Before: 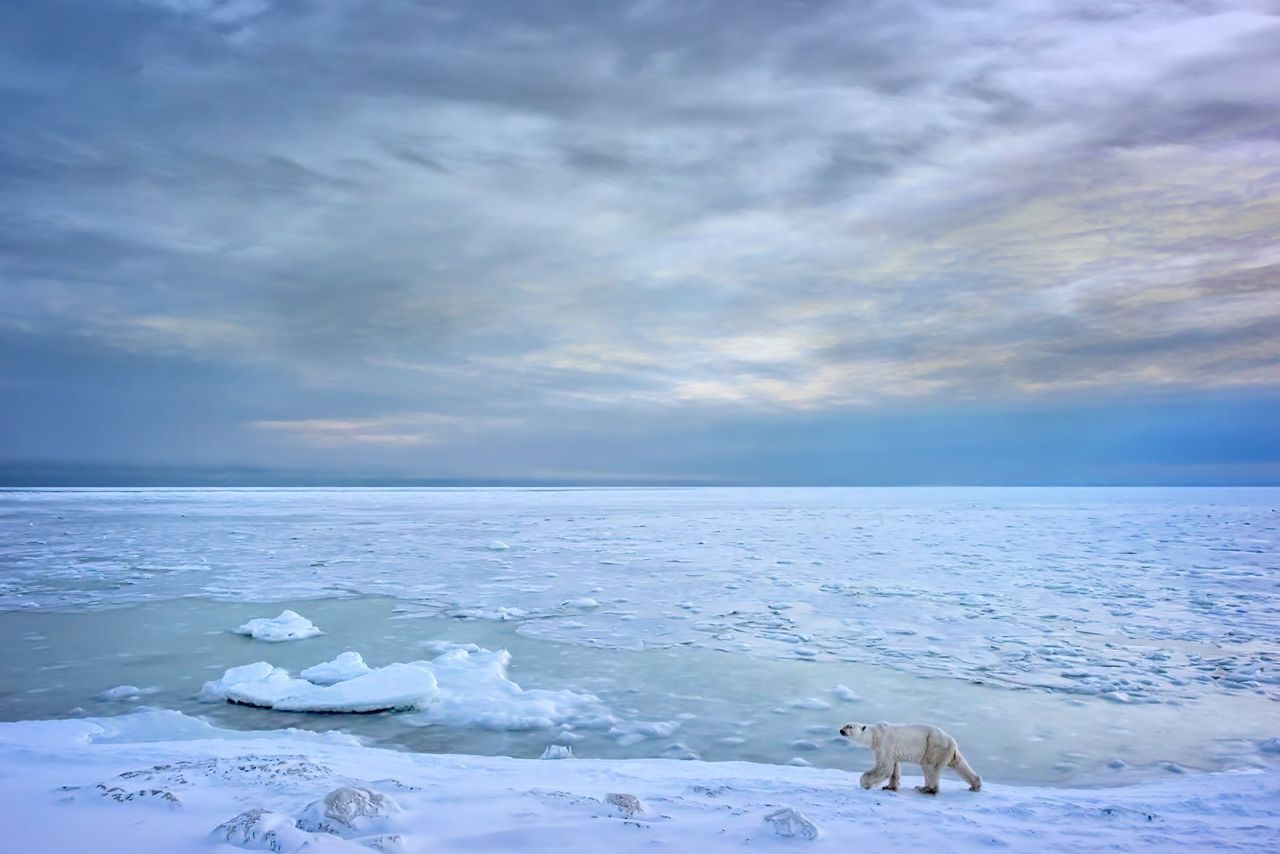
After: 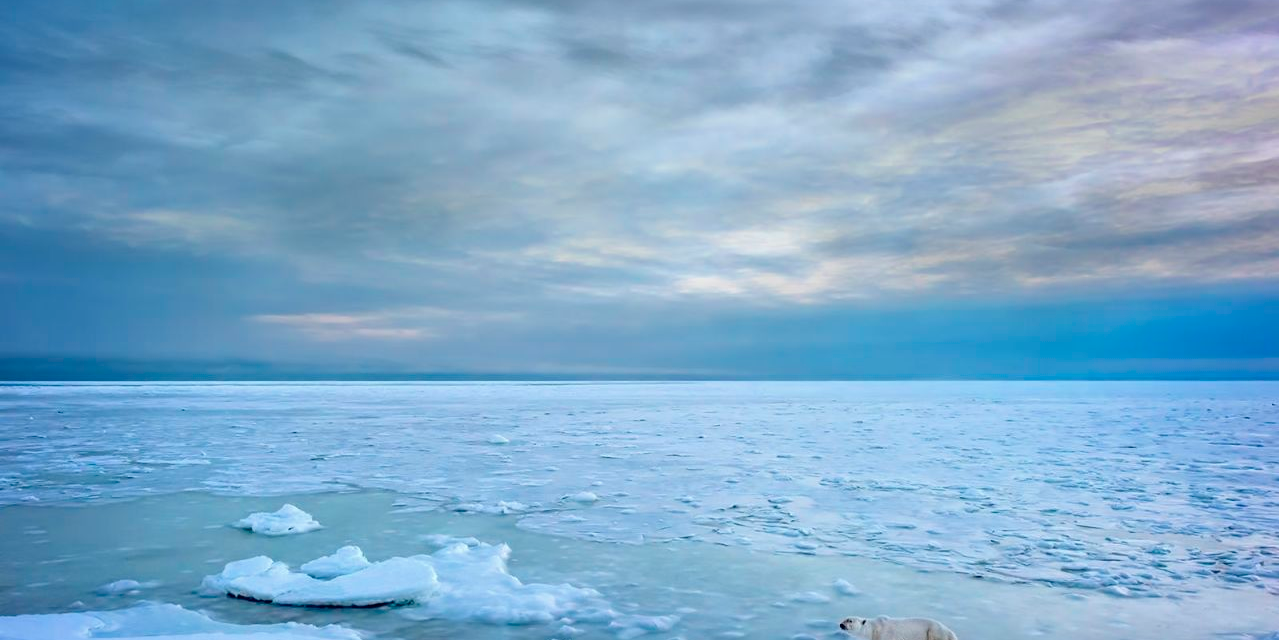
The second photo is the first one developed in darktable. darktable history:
crop and rotate: top 12.5%, bottom 12.5%
color zones: curves: ch0 [(0, 0.5) (0.143, 0.5) (0.286, 0.5) (0.429, 0.5) (0.571, 0.5) (0.714, 0.476) (0.857, 0.5) (1, 0.5)]; ch2 [(0, 0.5) (0.143, 0.5) (0.286, 0.5) (0.429, 0.5) (0.571, 0.5) (0.714, 0.487) (0.857, 0.5) (1, 0.5)]
